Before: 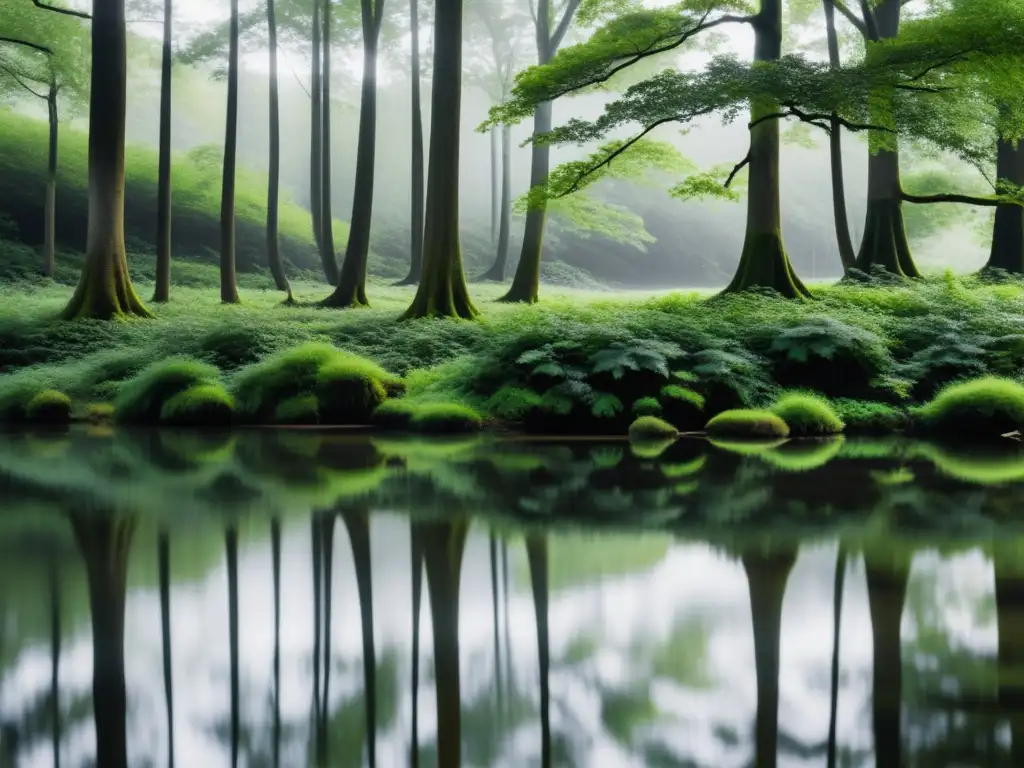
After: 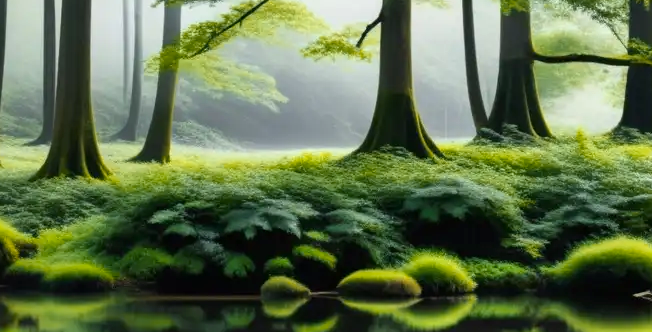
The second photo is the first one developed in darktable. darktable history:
exposure: exposure 0.2 EV, compensate highlight preservation false
local contrast: mode bilateral grid, contrast 15, coarseness 36, detail 105%, midtone range 0.2
crop: left 36.005%, top 18.293%, right 0.31%, bottom 38.444%
color zones: curves: ch1 [(0.235, 0.558) (0.75, 0.5)]; ch2 [(0.25, 0.462) (0.749, 0.457)], mix 25.94%
